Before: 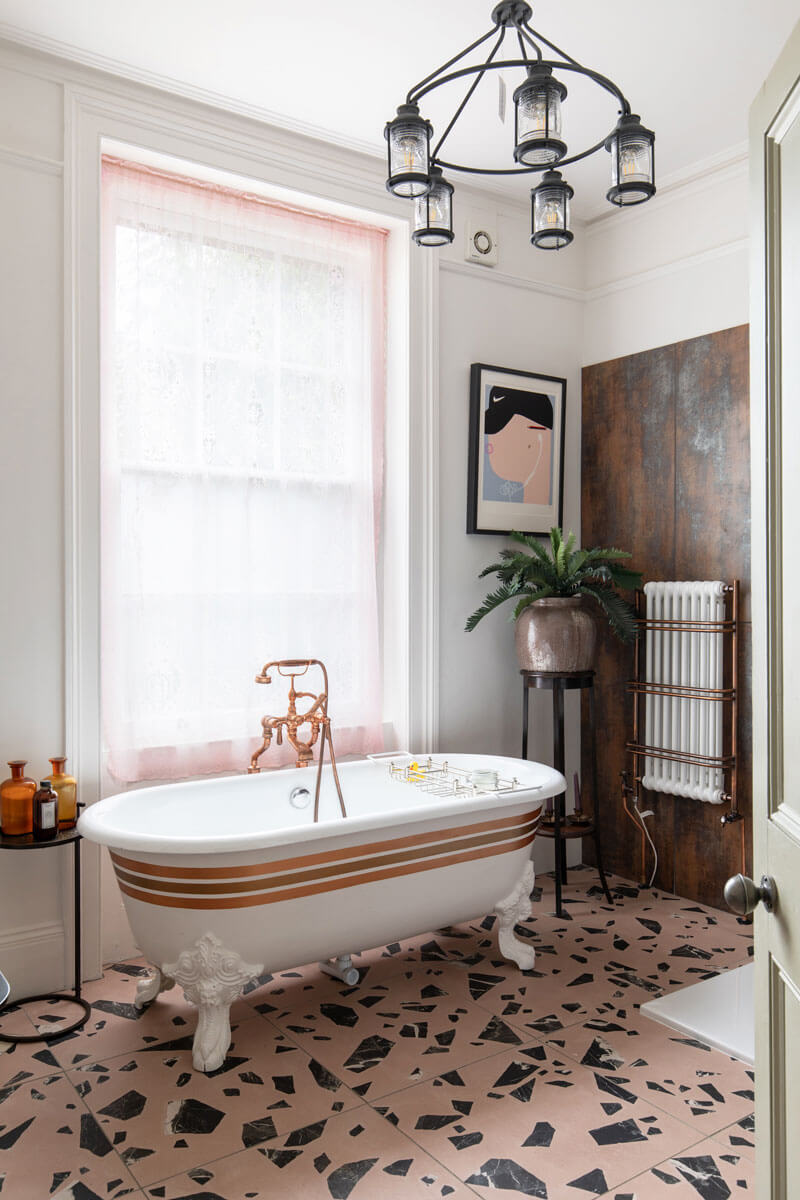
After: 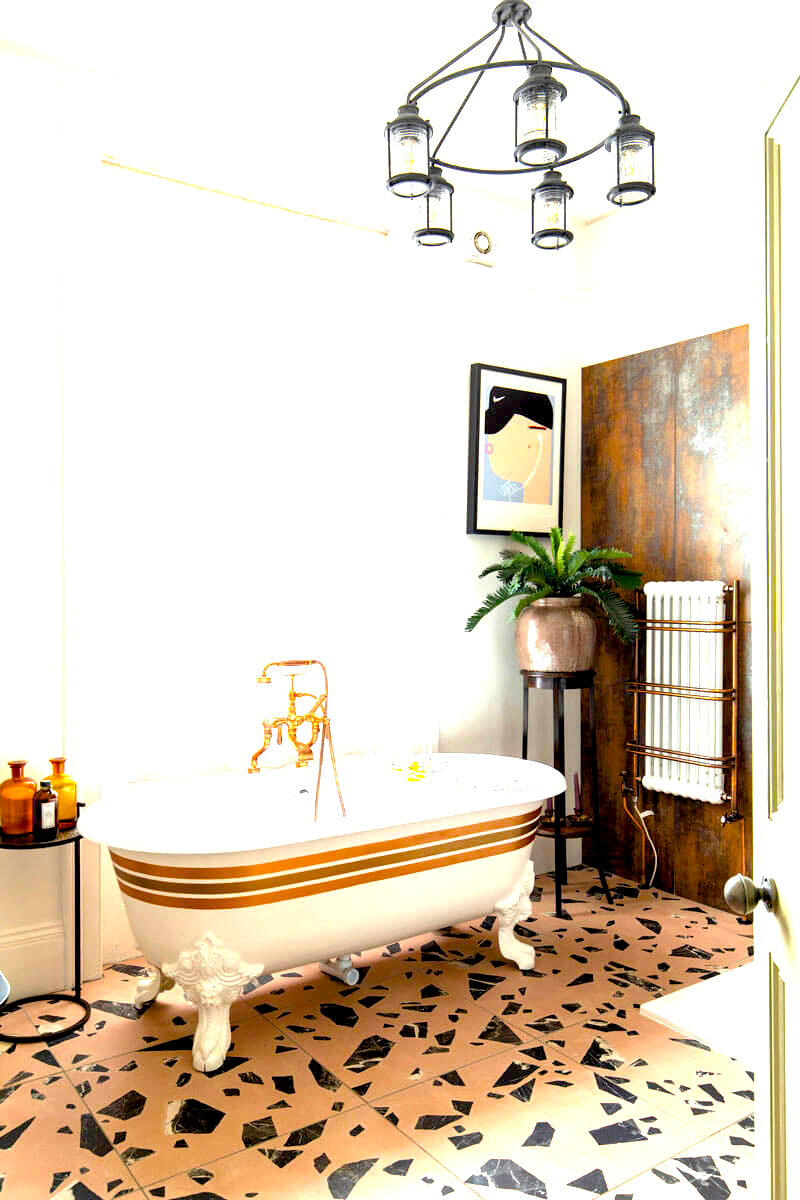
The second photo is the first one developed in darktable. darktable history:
color balance rgb: linear chroma grading › global chroma 20.047%, perceptual saturation grading › global saturation 30.916%, perceptual brilliance grading › global brilliance 17.81%, global vibrance 20%
exposure: black level correction 0.008, exposure 0.977 EV, compensate highlight preservation false
color correction: highlights a* -4.39, highlights b* 6.96
